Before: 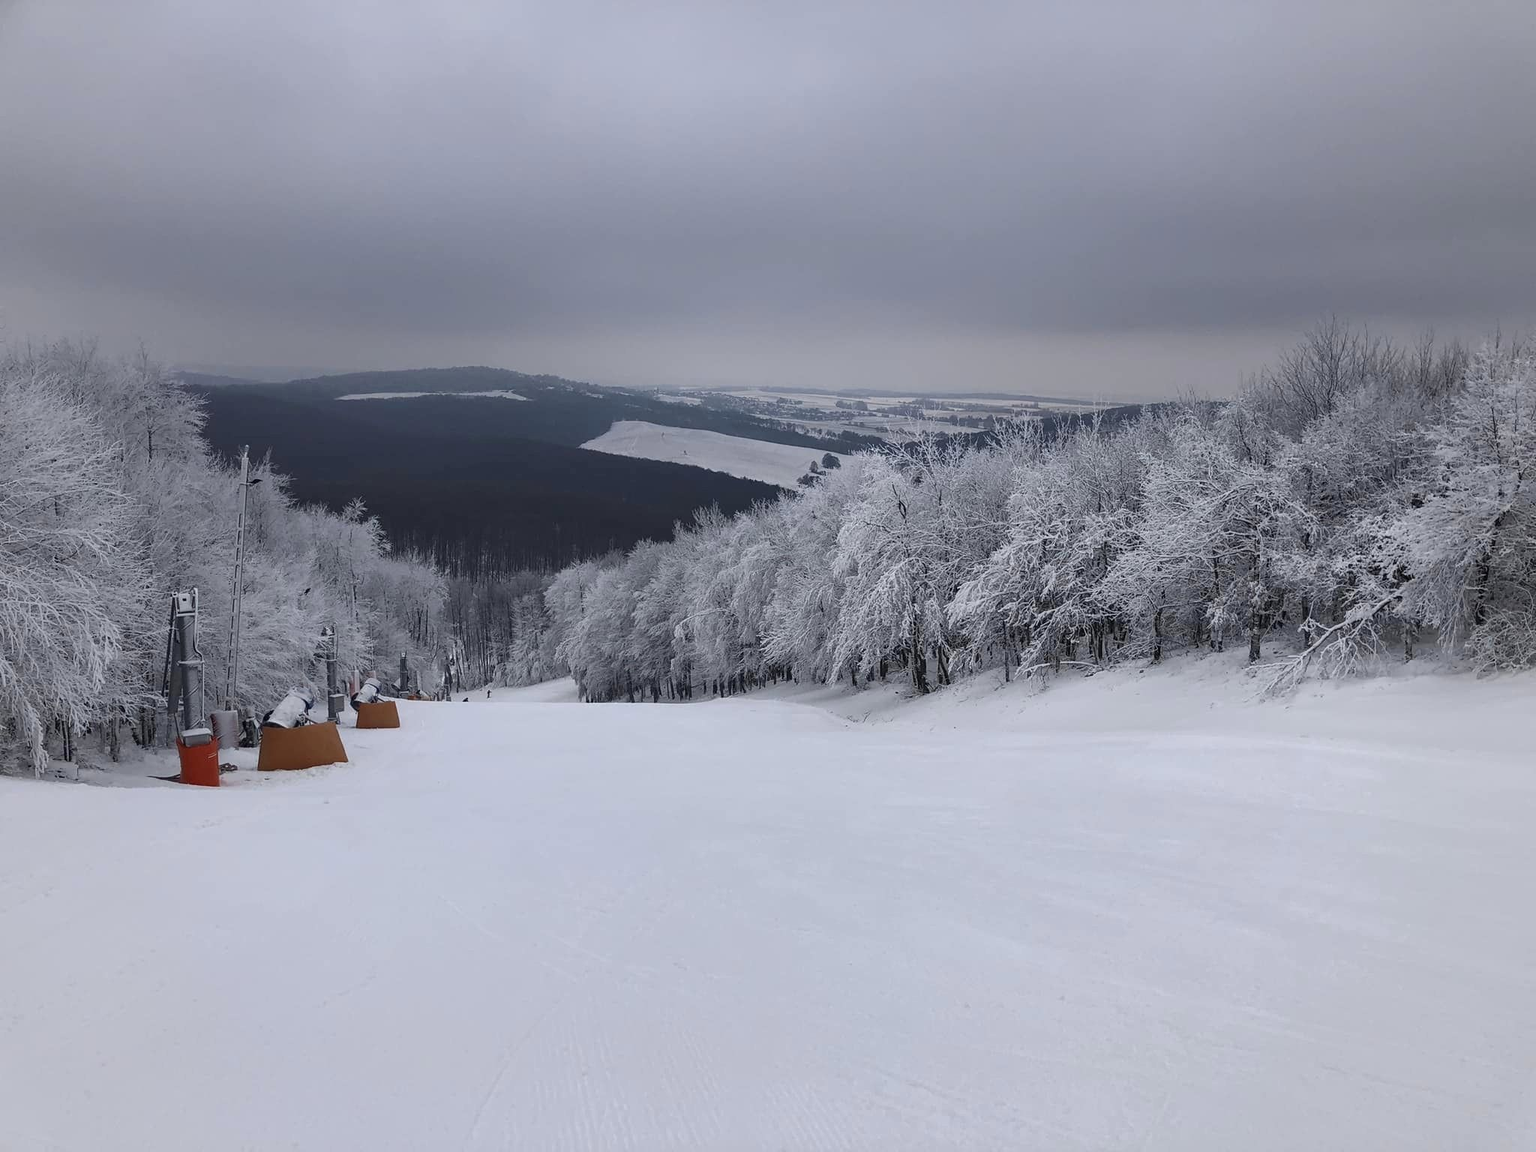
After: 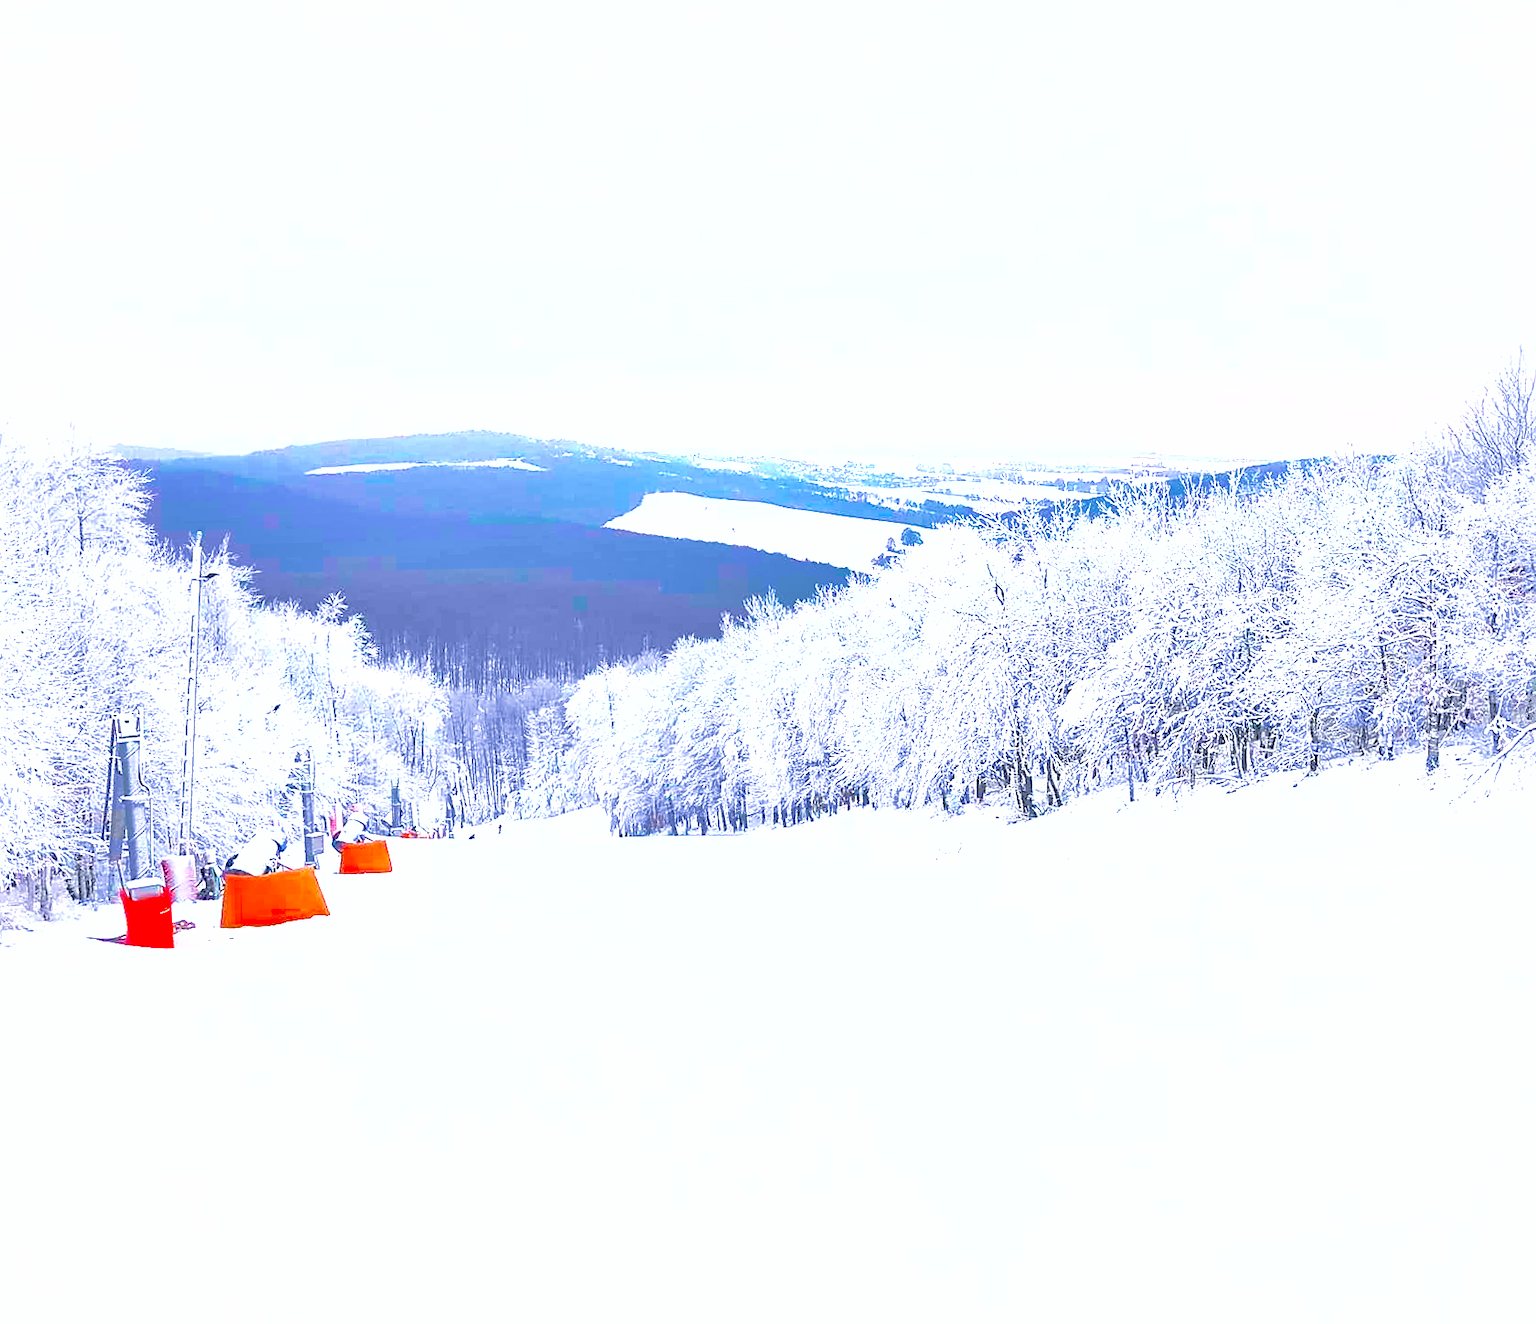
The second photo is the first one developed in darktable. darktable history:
exposure: exposure 2.023 EV, compensate highlight preservation false
tone equalizer: -8 EV 1.97 EV, -7 EV 1.96 EV, -6 EV 1.97 EV, -5 EV 2 EV, -4 EV 1.99 EV, -3 EV 1.48 EV, -2 EV 0.997 EV, -1 EV 0.508 EV, edges refinement/feathering 500, mask exposure compensation -1.57 EV, preserve details no
color balance rgb: perceptual saturation grading › global saturation 37.018%, perceptual saturation grading › shadows 34.57%, global vibrance 20%
shadows and highlights: on, module defaults
crop and rotate: angle 1.15°, left 4.13%, top 0.473%, right 11.633%, bottom 2.633%
color zones: curves: ch1 [(0, 0.523) (0.143, 0.545) (0.286, 0.52) (0.429, 0.506) (0.571, 0.503) (0.714, 0.503) (0.857, 0.508) (1, 0.523)]
sharpen: on, module defaults
velvia: strength 44.57%
